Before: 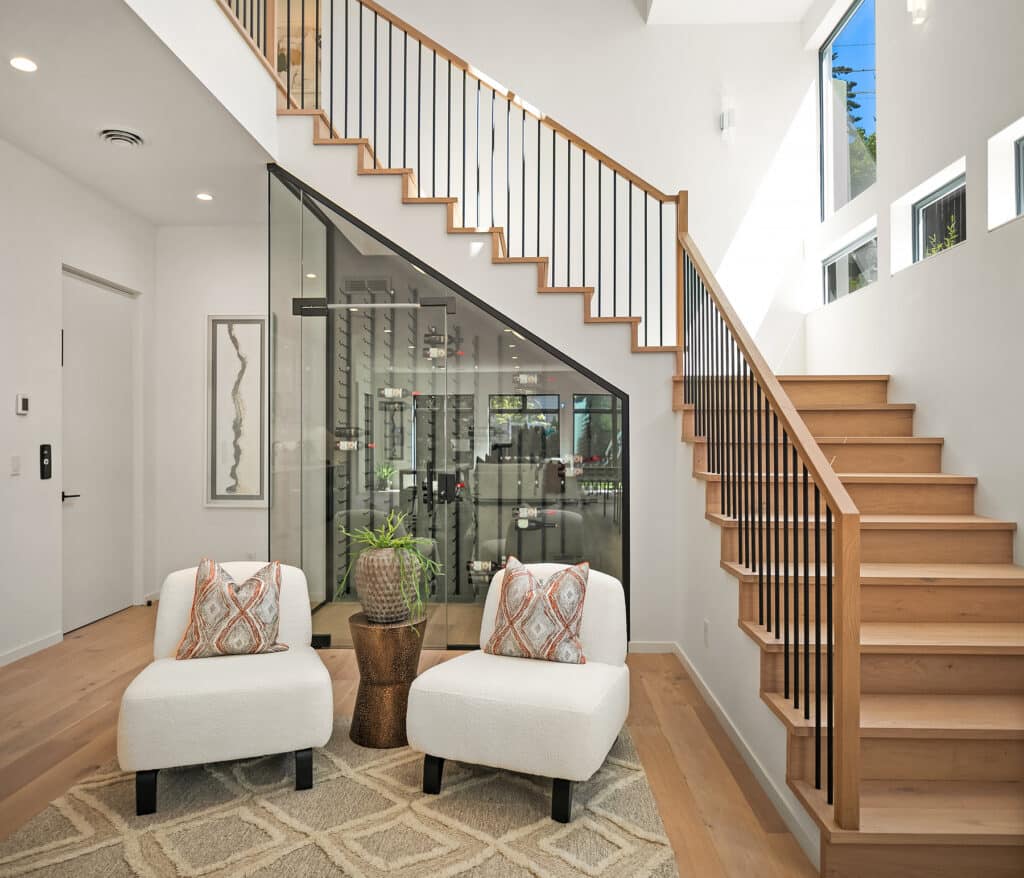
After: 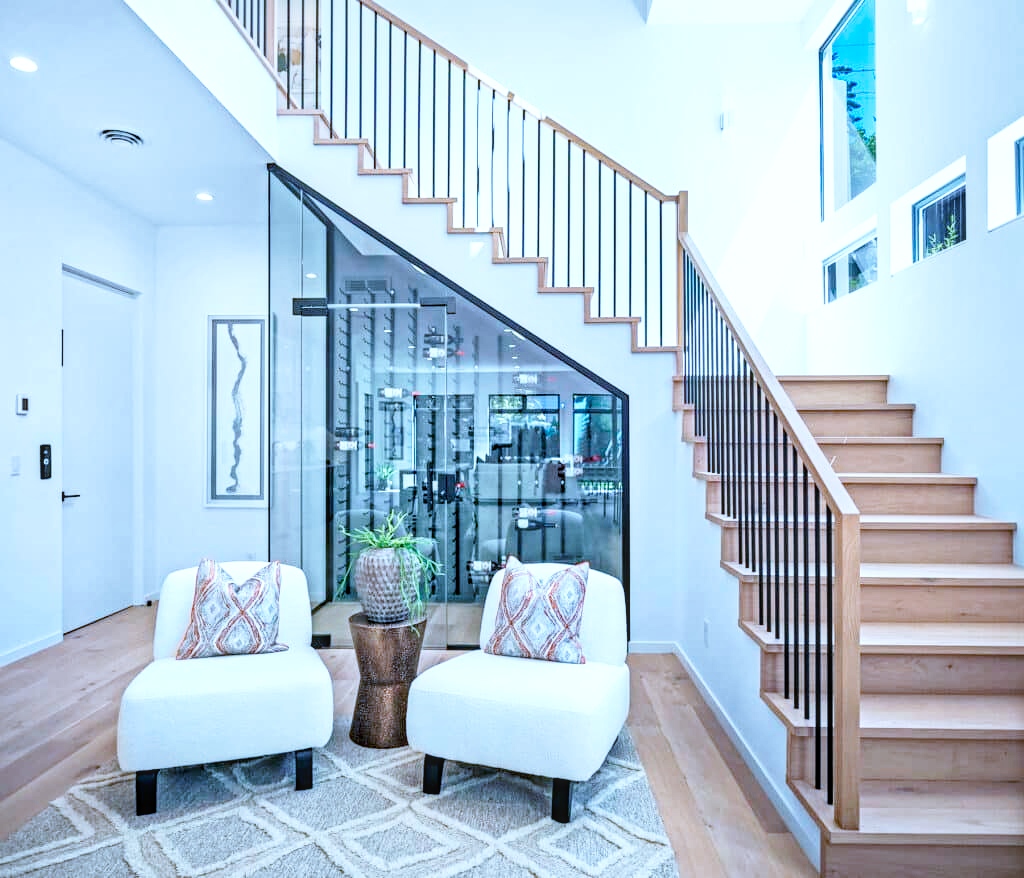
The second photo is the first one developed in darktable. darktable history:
exposure: exposure 0.15 EV, compensate highlight preservation false
local contrast: on, module defaults
haze removal: compatibility mode true, adaptive false
color calibration: illuminant as shot in camera, x 0.442, y 0.413, temperature 2903.13 K
base curve: curves: ch0 [(0, 0) (0.005, 0.002) (0.15, 0.3) (0.4, 0.7) (0.75, 0.95) (1, 1)], preserve colors none
